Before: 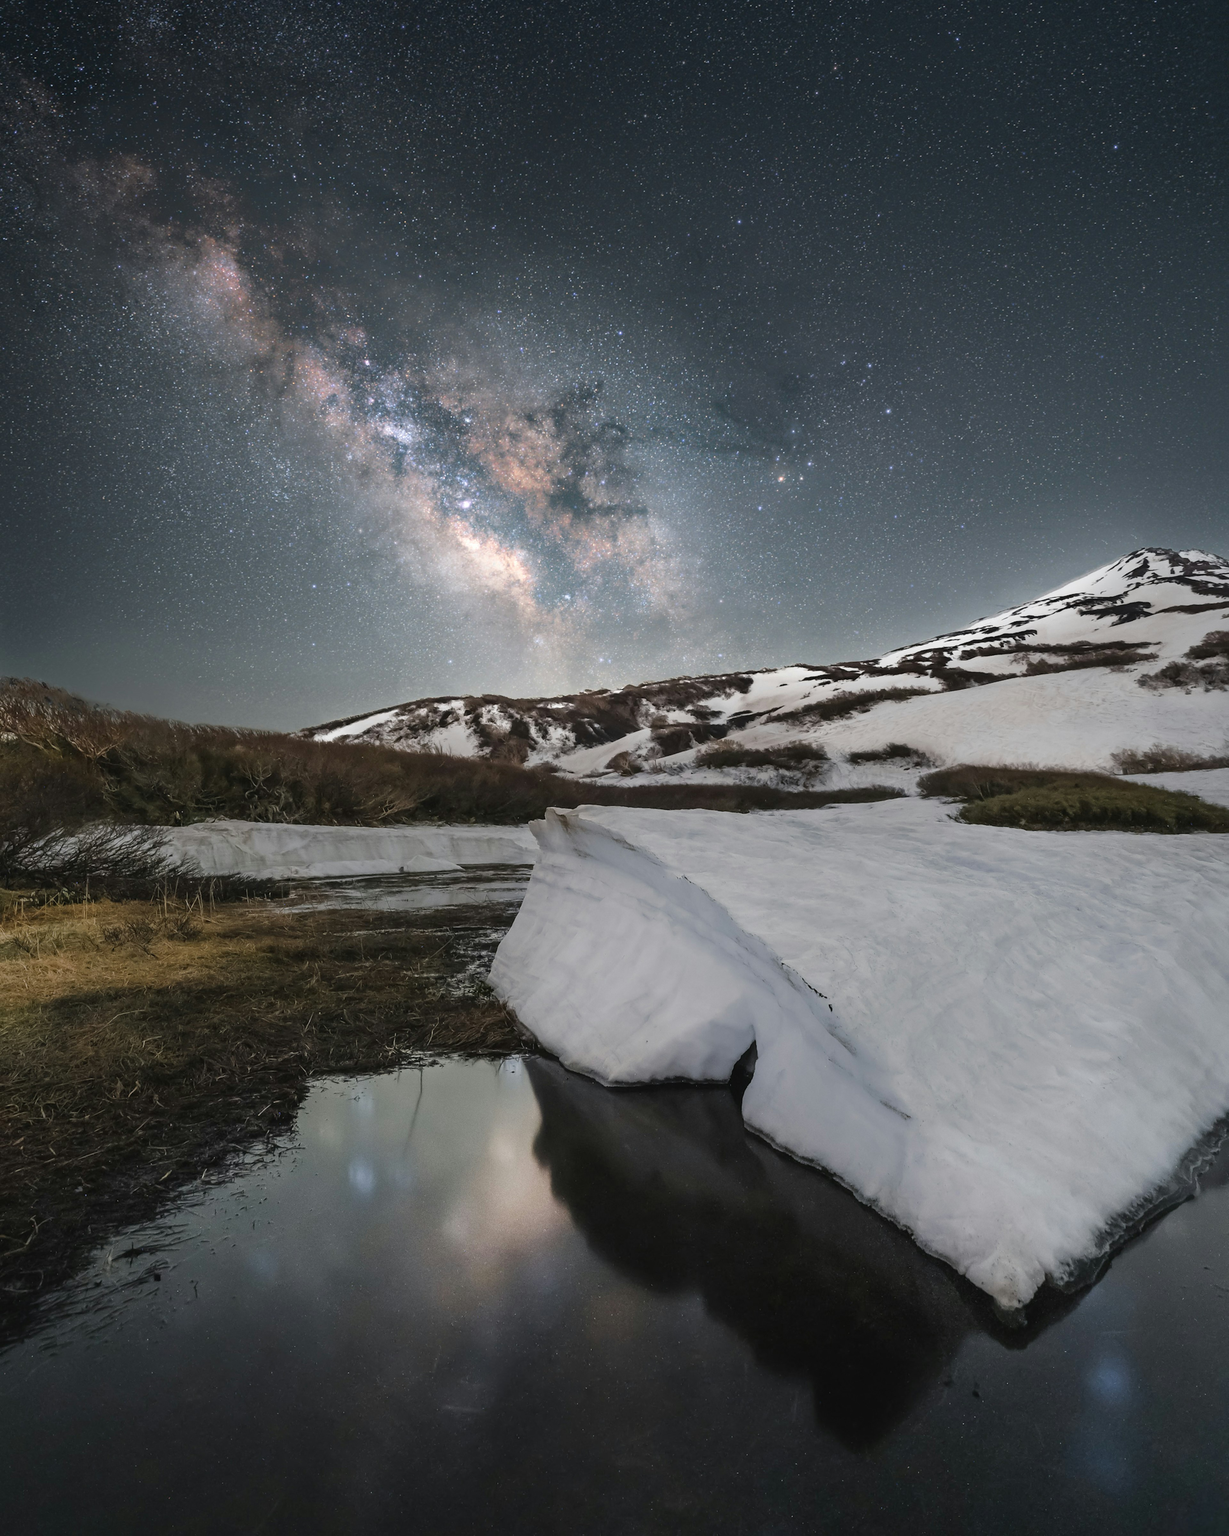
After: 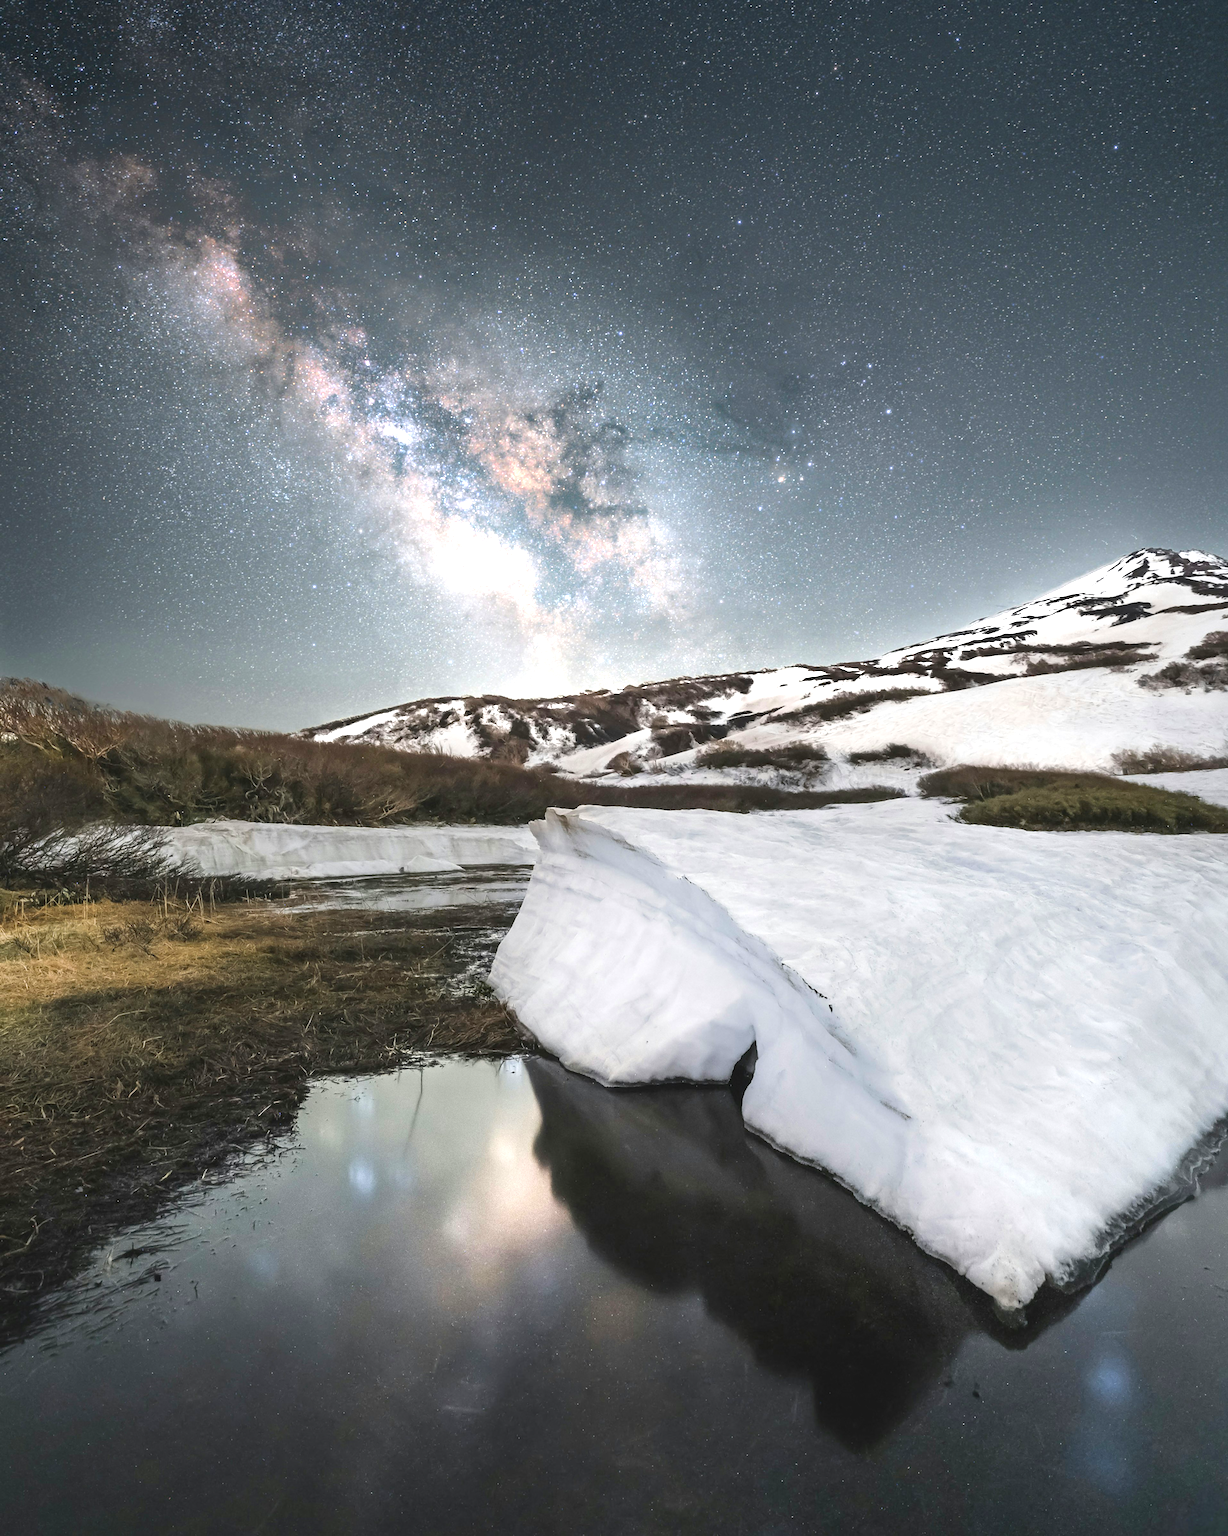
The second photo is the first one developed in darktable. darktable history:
exposure: exposure 1.147 EV, compensate exposure bias true, compensate highlight preservation false
